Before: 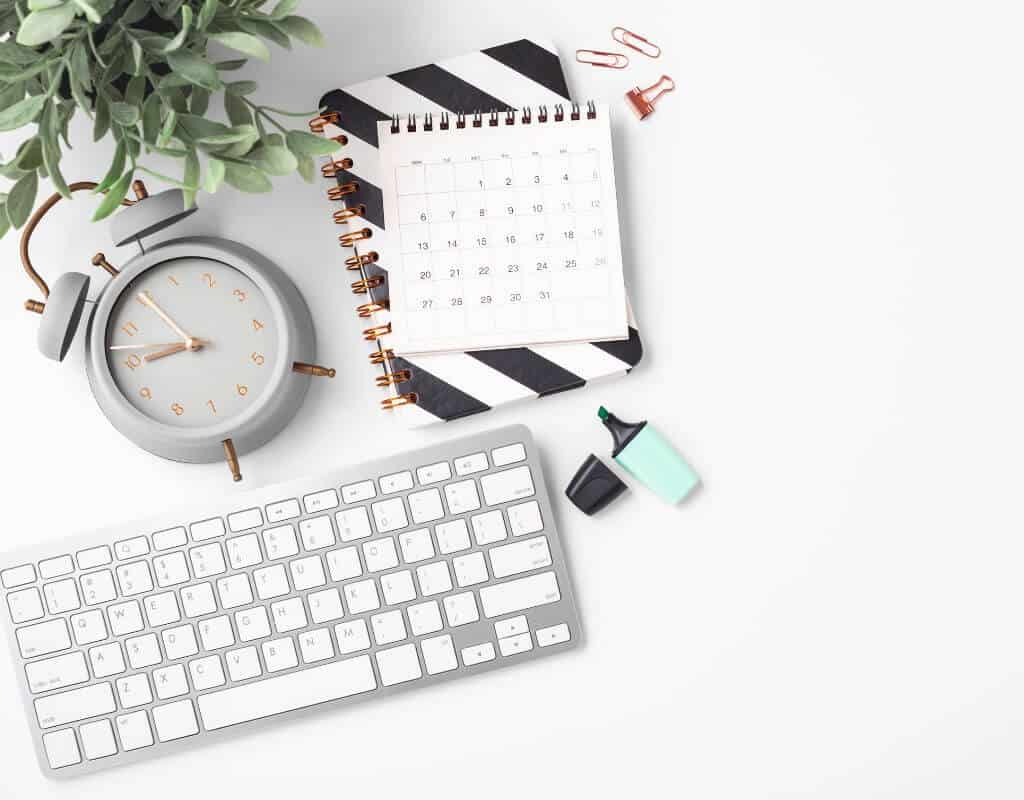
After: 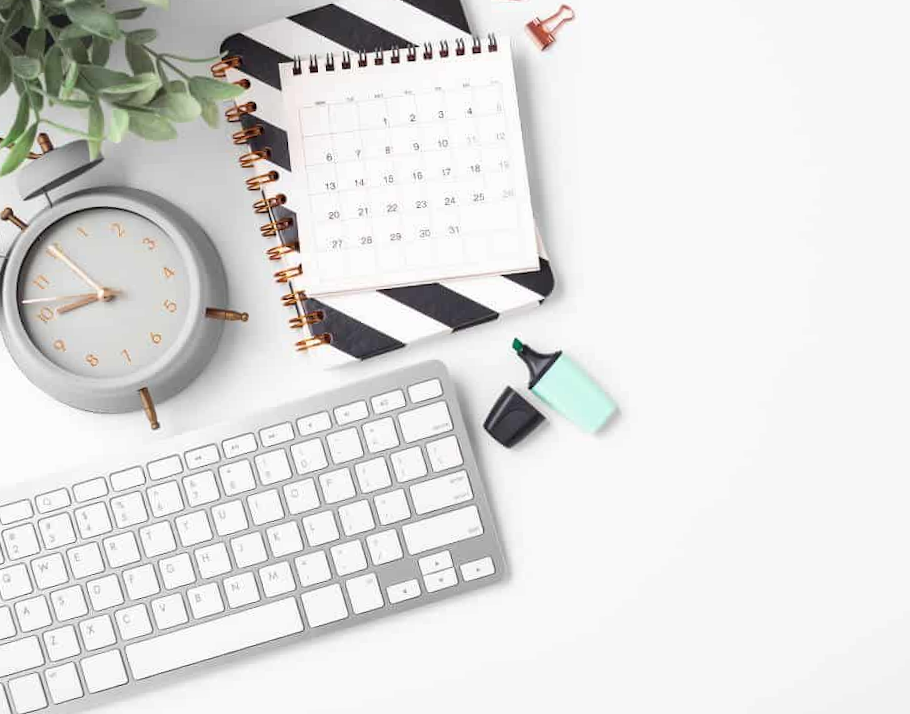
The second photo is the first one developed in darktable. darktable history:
crop and rotate: angle 2.56°, left 6.081%, top 5.72%
